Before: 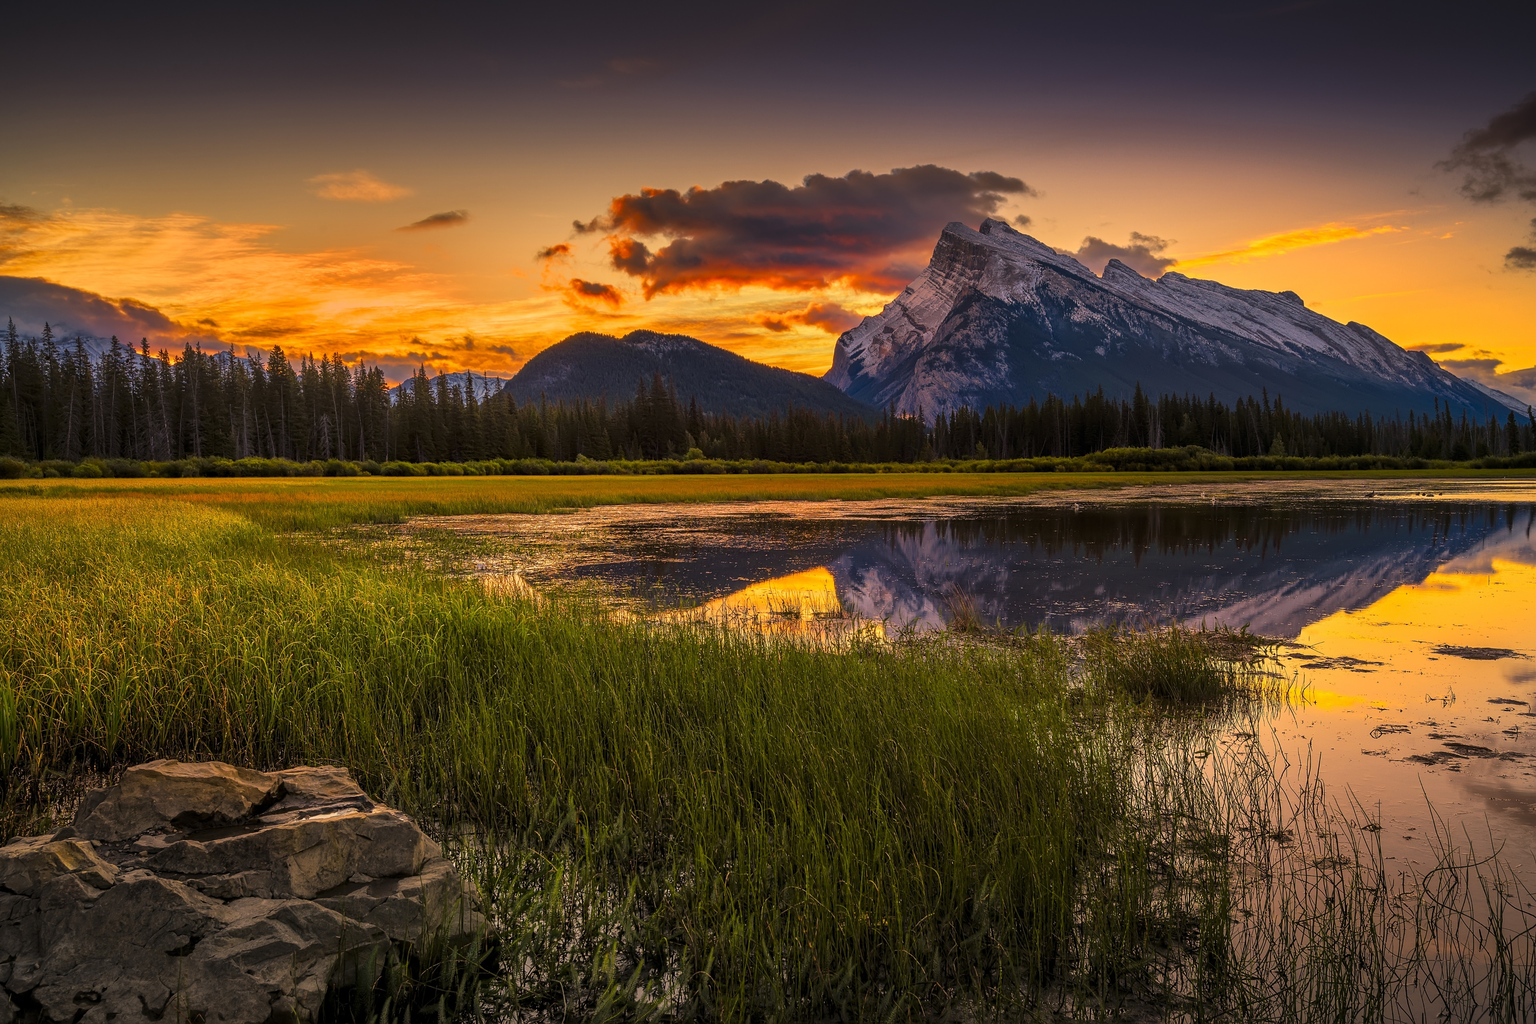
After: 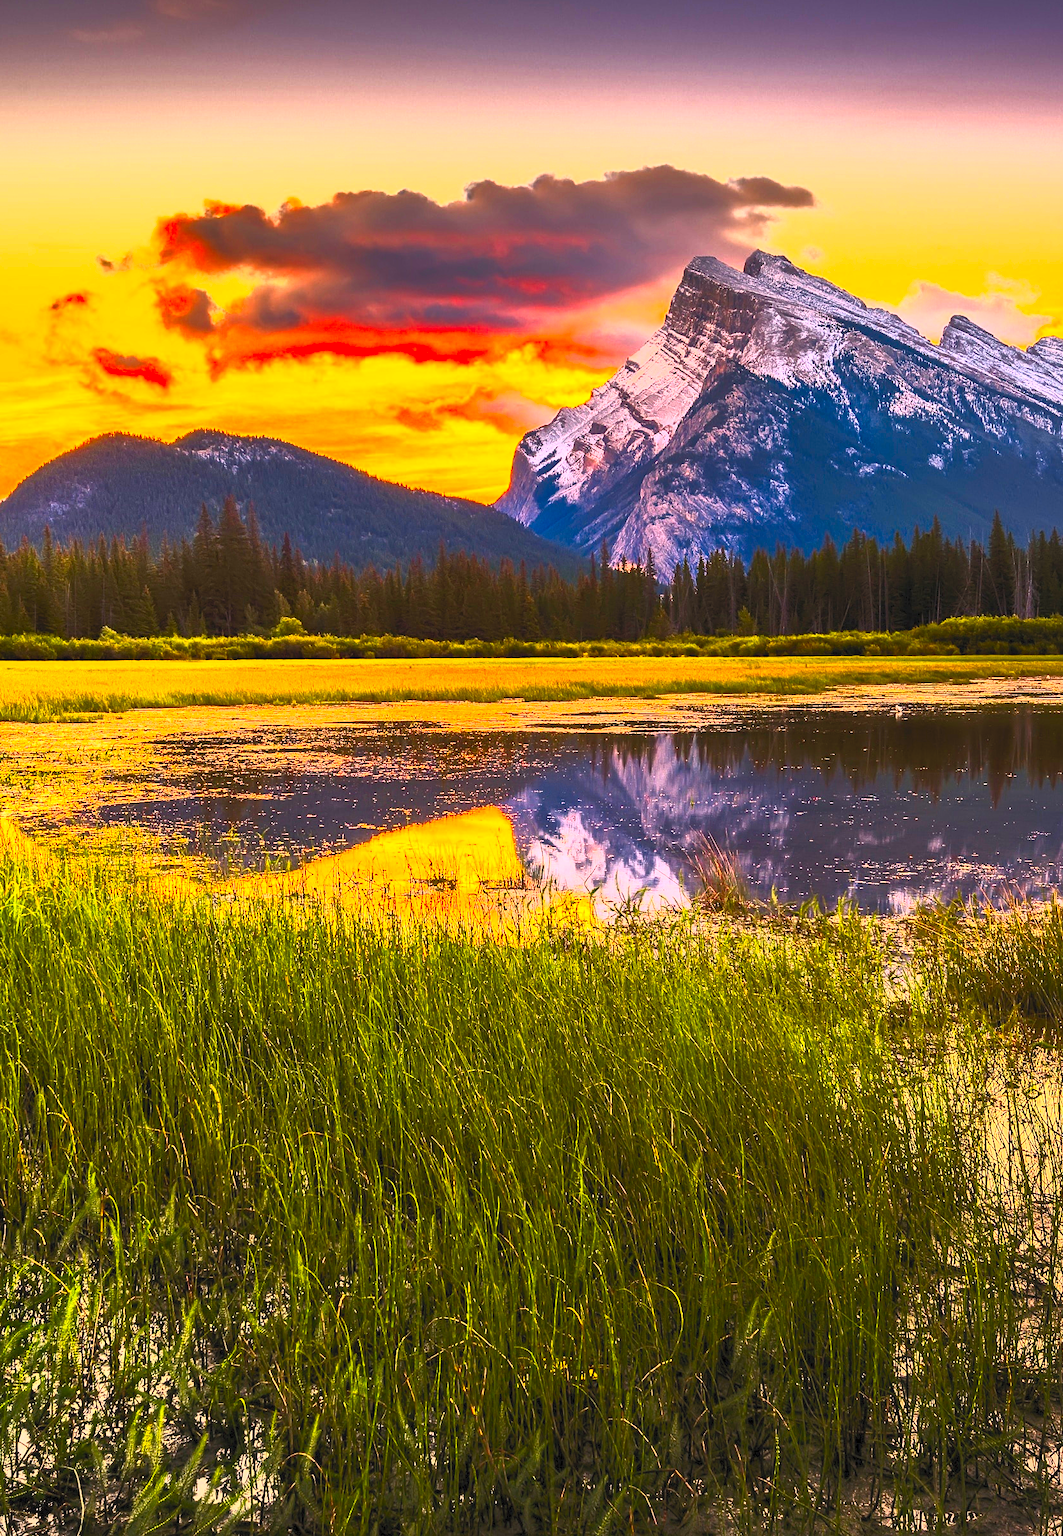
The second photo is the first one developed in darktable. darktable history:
exposure: exposure 0.722 EV, compensate highlight preservation false
contrast brightness saturation: contrast 1, brightness 1, saturation 1
crop: left 33.452%, top 6.025%, right 23.155%
